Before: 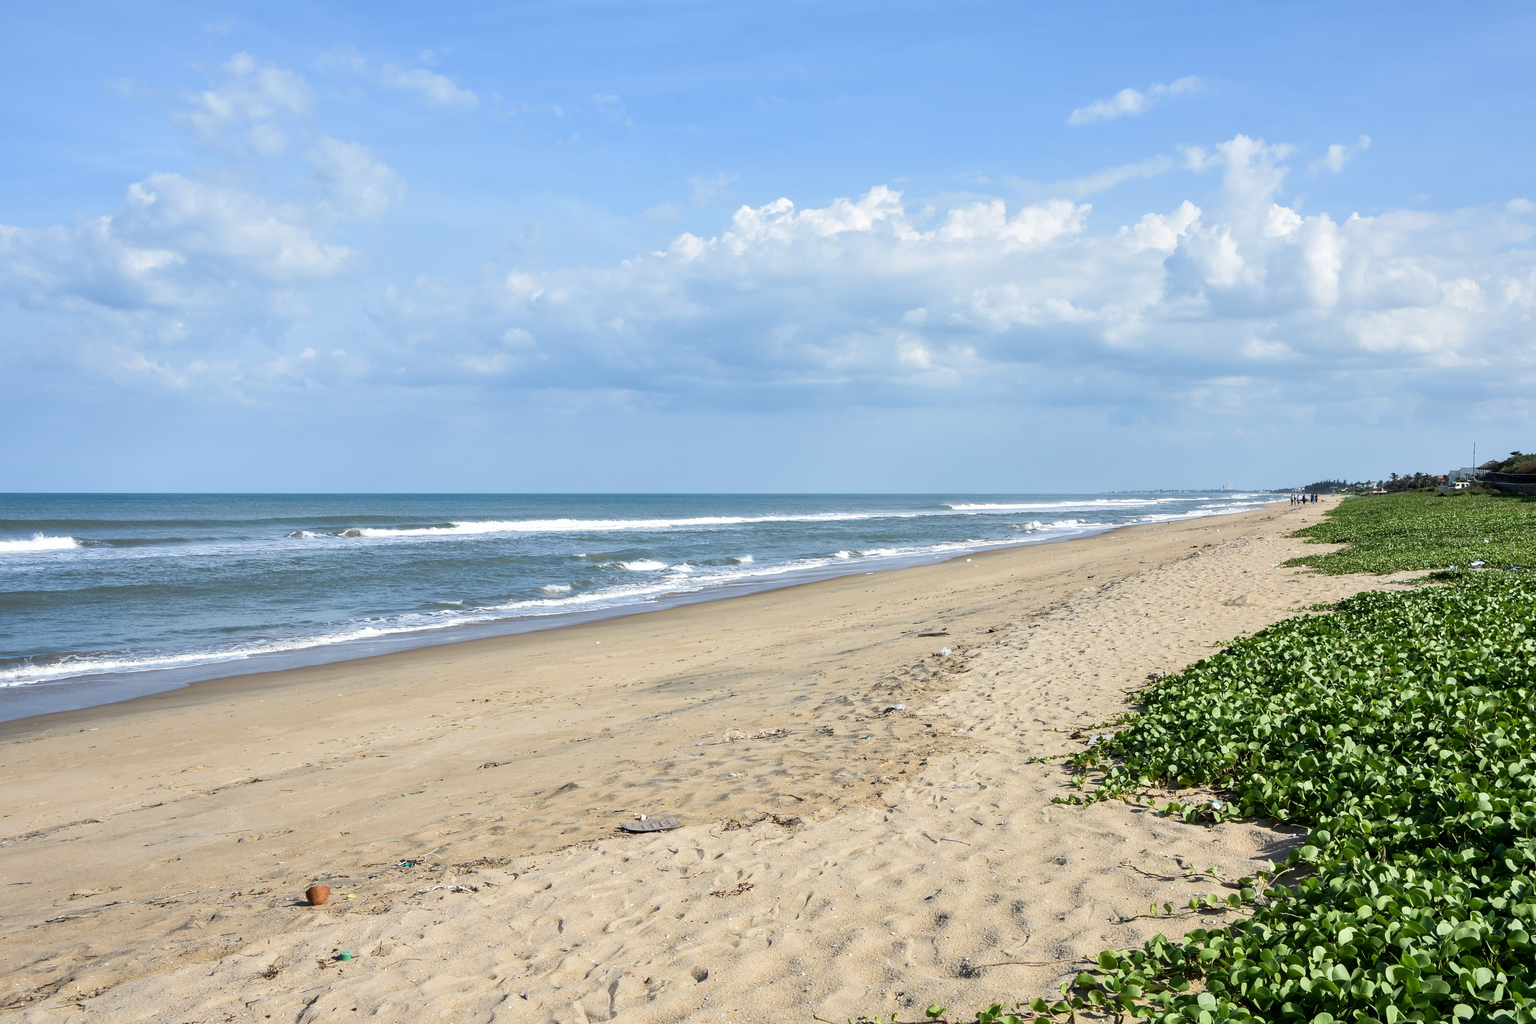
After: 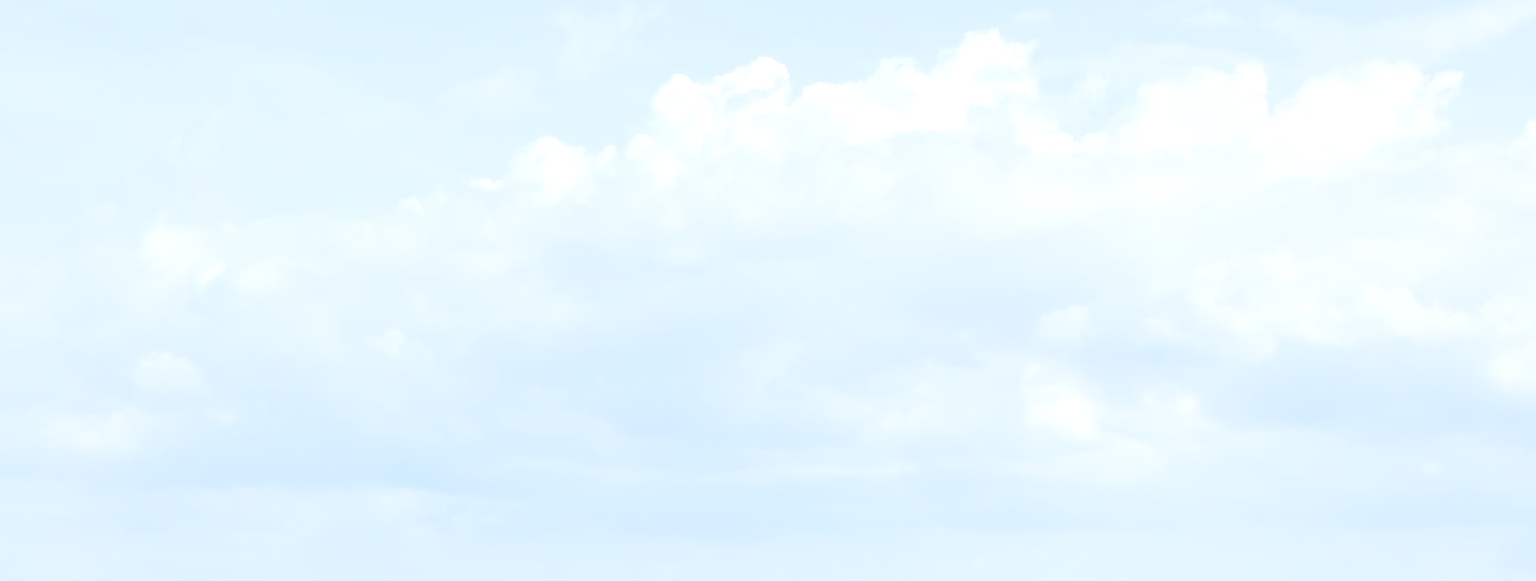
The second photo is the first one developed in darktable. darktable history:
tone equalizer: -8 EV 1.99 EV, -7 EV 1.98 EV, -6 EV 2 EV, -5 EV 1.98 EV, -4 EV 1.97 EV, -3 EV 1.5 EV, -2 EV 0.972 EV, -1 EV 0.494 EV, edges refinement/feathering 500, mask exposure compensation -1.57 EV, preserve details no
crop: left 28.919%, top 16.837%, right 26.736%, bottom 57.981%
local contrast: on, module defaults
sharpen: radius 1.385, amount 1.256, threshold 0.715
color balance rgb: highlights gain › luminance 14.977%, perceptual saturation grading › global saturation 19.97%, global vibrance -16.919%, contrast -5.711%
tone curve: curves: ch0 [(0, 0.036) (0.037, 0.042) (0.167, 0.143) (0.433, 0.502) (0.531, 0.637) (0.696, 0.825) (0.856, 0.92) (1, 0.98)]; ch1 [(0, 0) (0.424, 0.383) (0.482, 0.459) (0.501, 0.5) (0.522, 0.526) (0.559, 0.563) (0.604, 0.646) (0.715, 0.729) (1, 1)]; ch2 [(0, 0) (0.369, 0.388) (0.45, 0.48) (0.499, 0.502) (0.504, 0.504) (0.512, 0.526) (0.581, 0.595) (0.708, 0.786) (1, 1)], preserve colors none
color calibration: illuminant as shot in camera, x 0.358, y 0.373, temperature 4628.91 K
